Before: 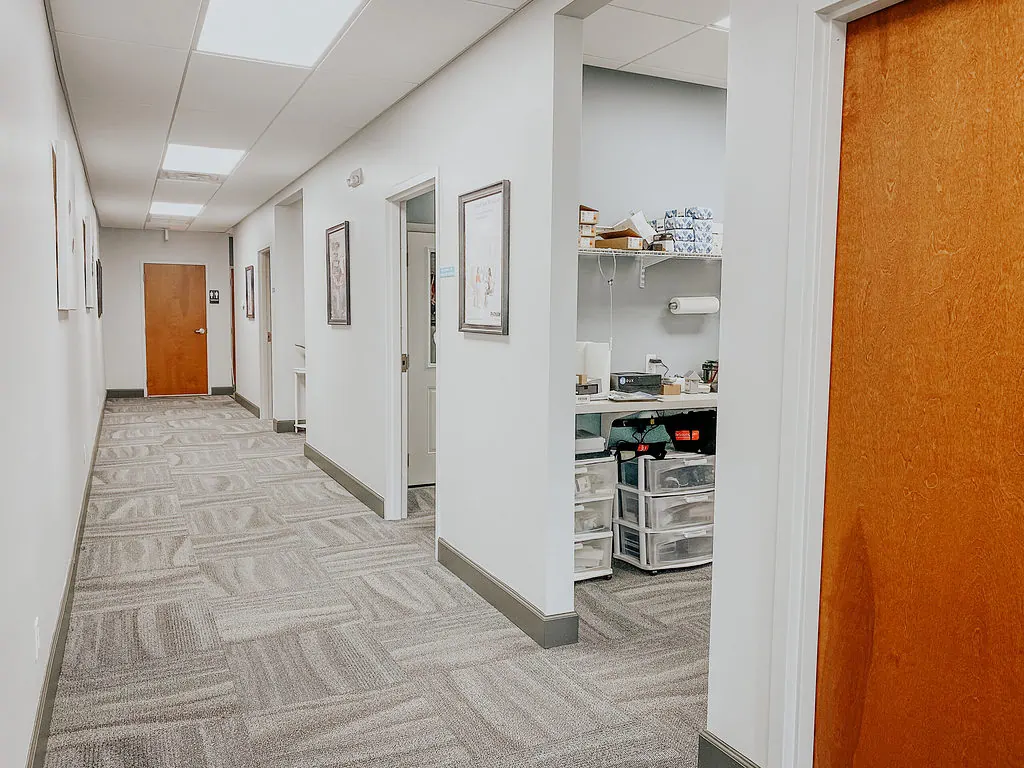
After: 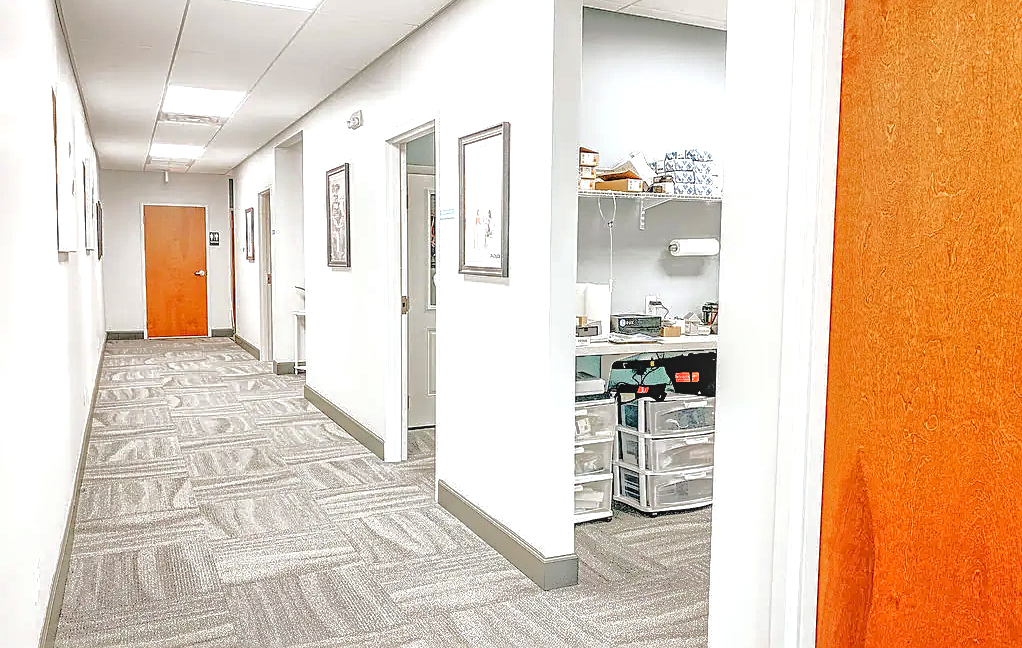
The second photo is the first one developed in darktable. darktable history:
local contrast: on, module defaults
crop: top 7.567%, bottom 8.043%
tone equalizer: -8 EV -0.495 EV, -7 EV -0.311 EV, -6 EV -0.071 EV, -5 EV 0.407 EV, -4 EV 0.957 EV, -3 EV 0.807 EV, -2 EV -0.012 EV, -1 EV 0.123 EV, +0 EV -0.02 EV, edges refinement/feathering 500, mask exposure compensation -1.57 EV, preserve details guided filter
sharpen: on, module defaults
exposure: black level correction 0, exposure 0.694 EV, compensate exposure bias true, compensate highlight preservation false
